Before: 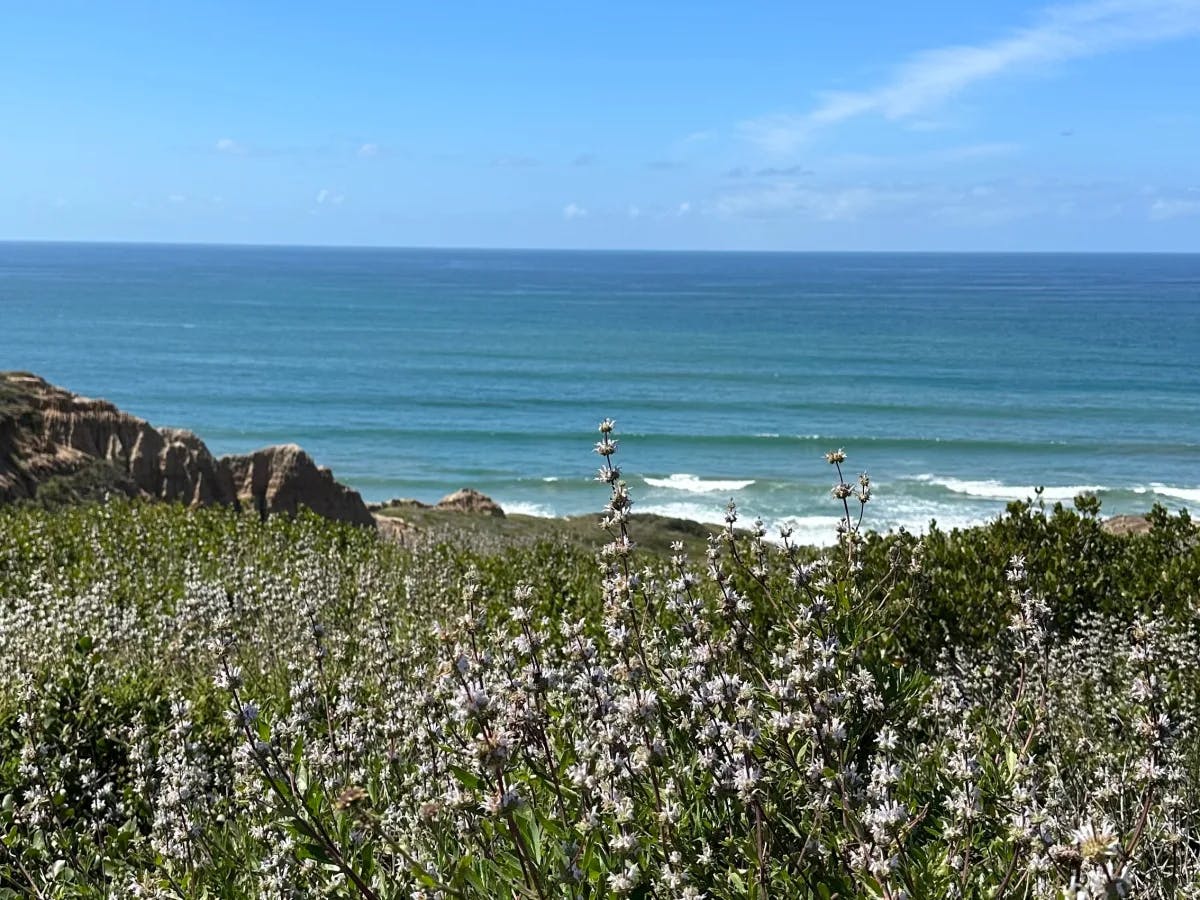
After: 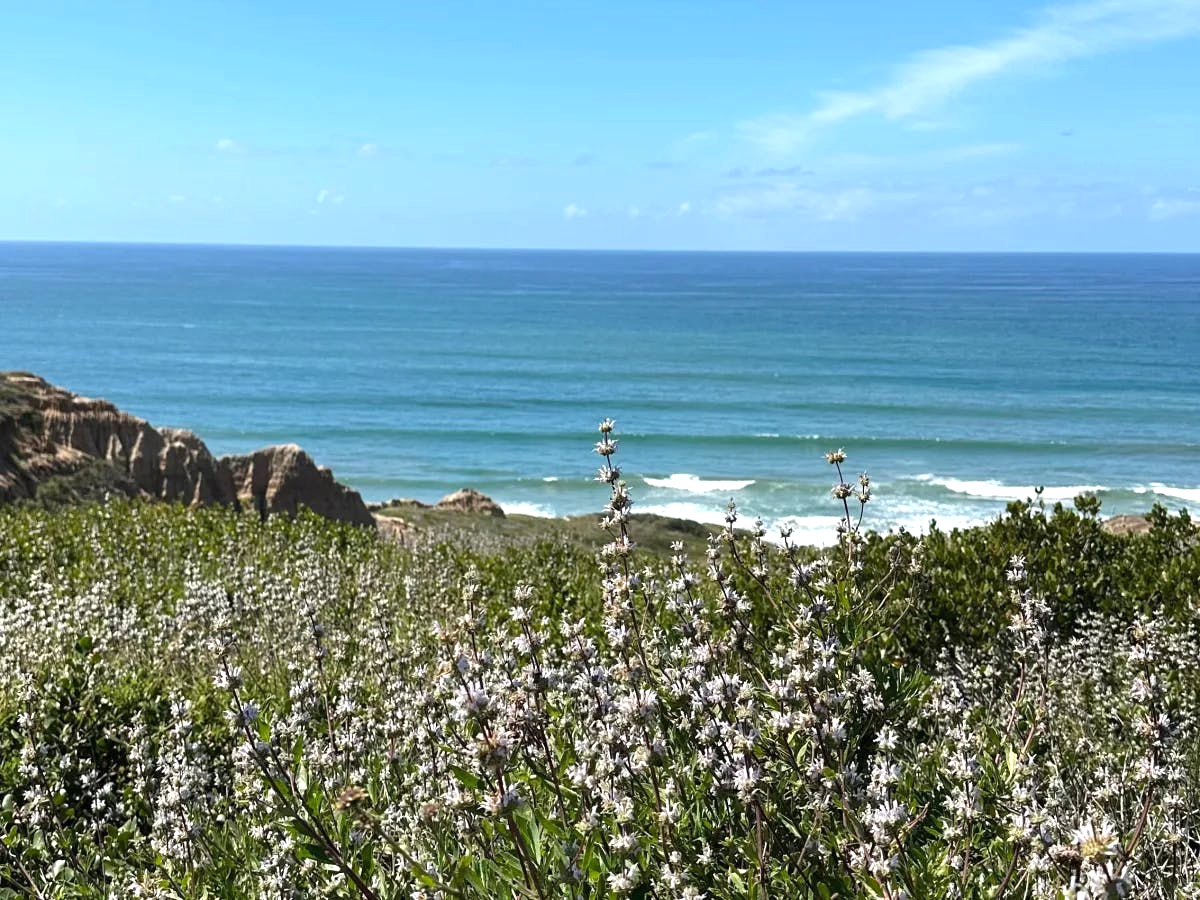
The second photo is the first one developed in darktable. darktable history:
exposure: black level correction 0, exposure 0.399 EV, compensate highlight preservation false
base curve: preserve colors none
